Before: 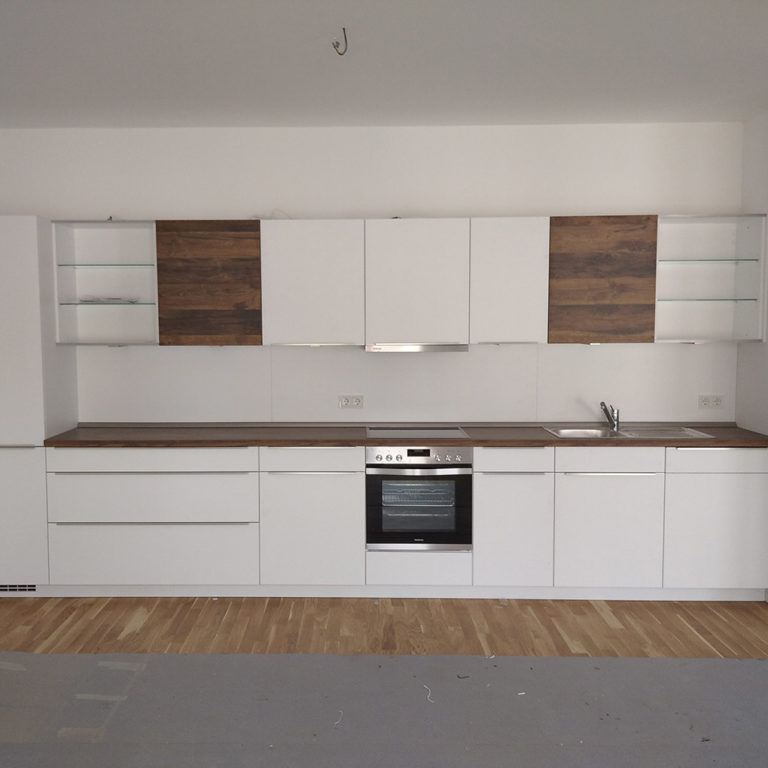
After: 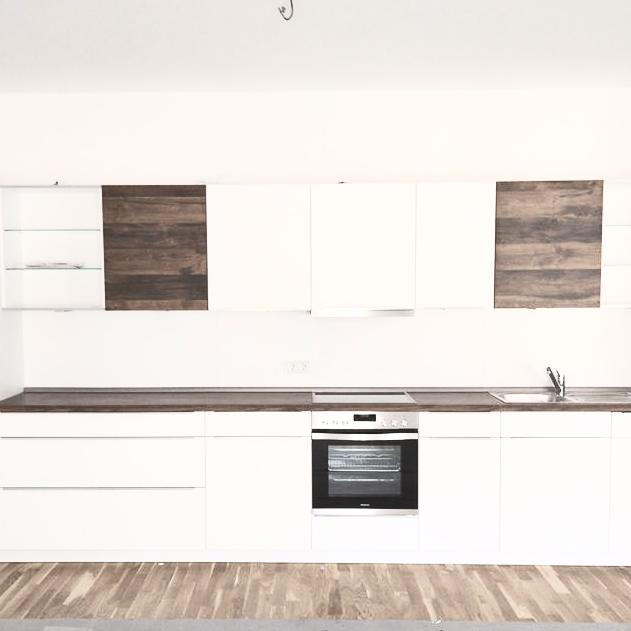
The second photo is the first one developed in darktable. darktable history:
crop and rotate: left 7.096%, top 4.581%, right 10.631%, bottom 13.211%
exposure: black level correction 0, exposure 0.393 EV, compensate exposure bias true, compensate highlight preservation false
contrast brightness saturation: contrast 0.58, brightness 0.57, saturation -0.325
